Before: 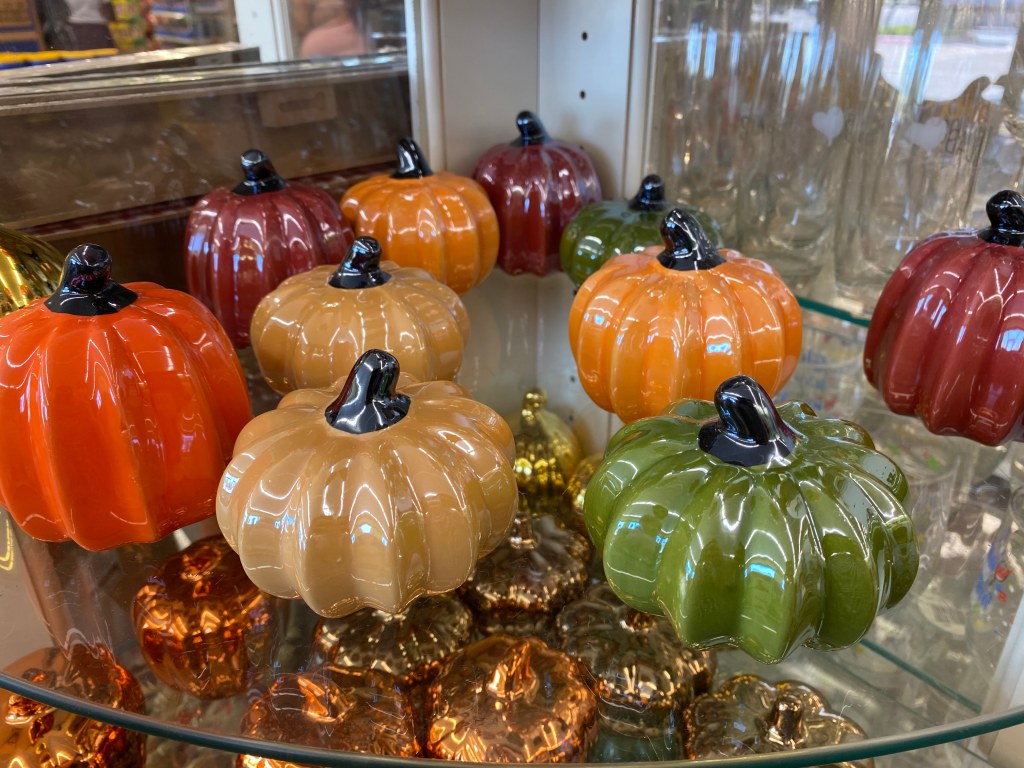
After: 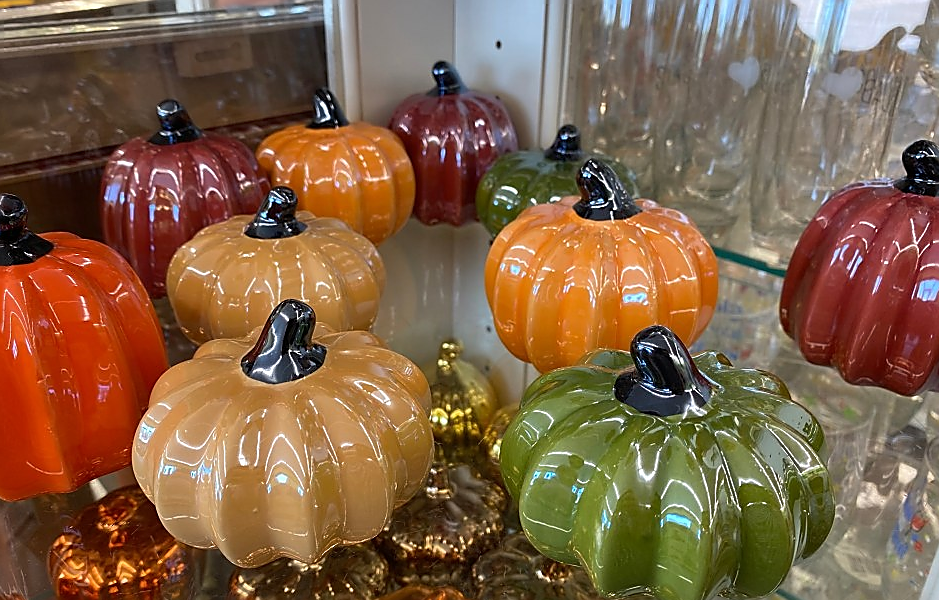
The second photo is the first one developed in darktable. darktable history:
sharpen: radius 1.411, amount 1.237, threshold 0.836
crop: left 8.291%, top 6.601%, bottom 15.193%
